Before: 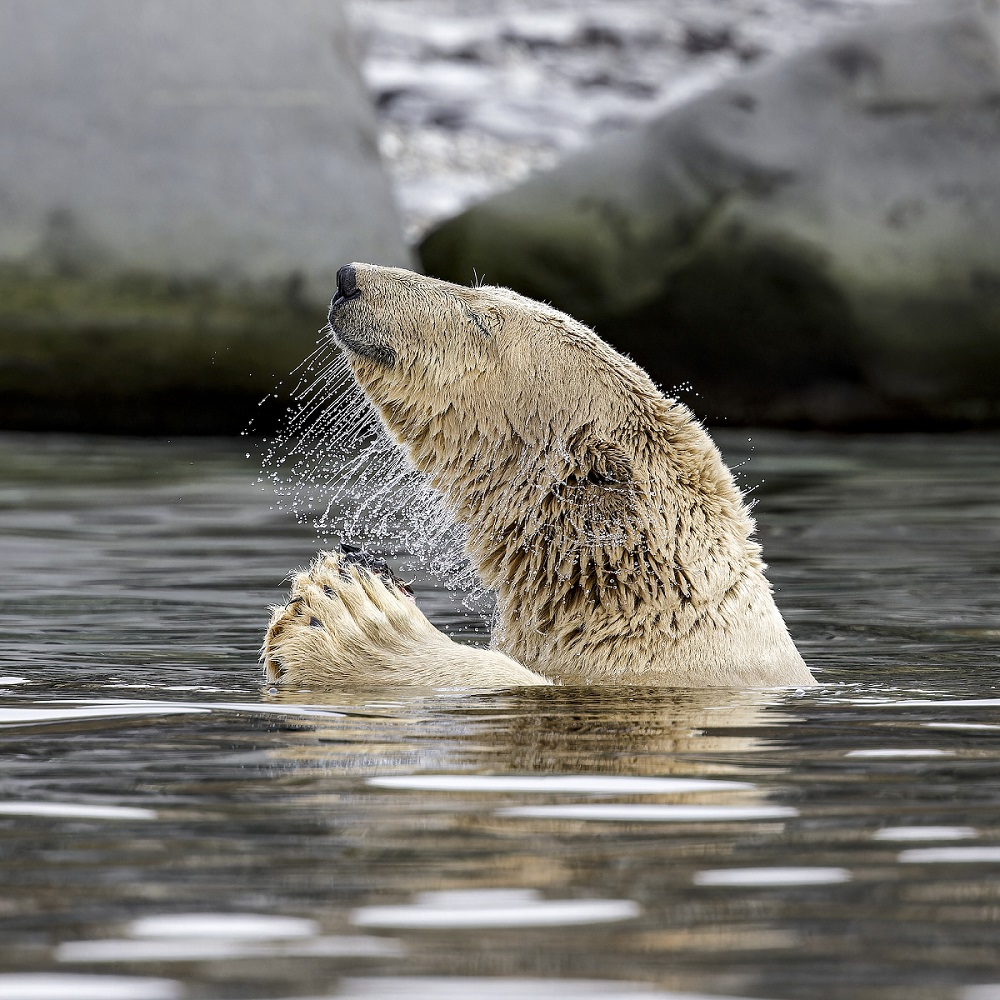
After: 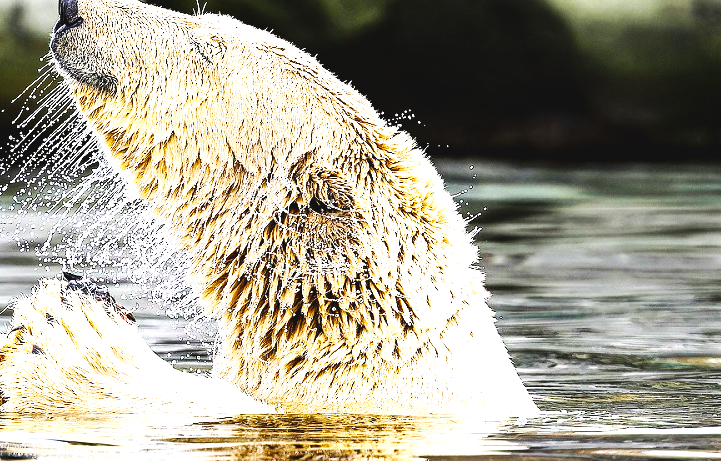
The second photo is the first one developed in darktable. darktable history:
base curve: curves: ch0 [(0, 0) (0.032, 0.025) (0.121, 0.166) (0.206, 0.329) (0.605, 0.79) (1, 1)], preserve colors none
color balance rgb: perceptual saturation grading › global saturation 25.729%, perceptual brilliance grading › highlights 19.639%, perceptual brilliance grading › mid-tones 19.868%, perceptual brilliance grading › shadows -20.758%, global vibrance 14.574%
exposure: black level correction -0.006, exposure 1 EV, compensate highlight preservation false
crop and rotate: left 27.856%, top 27.213%, bottom 26.631%
